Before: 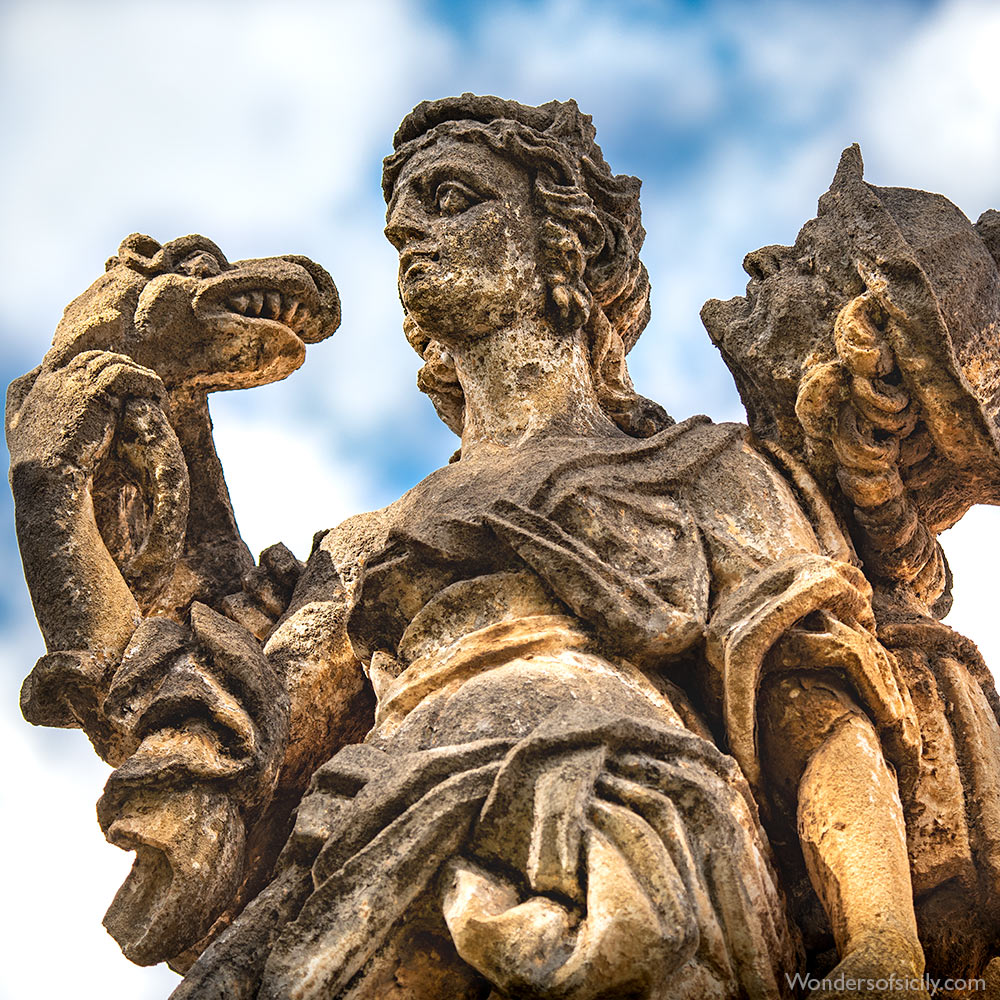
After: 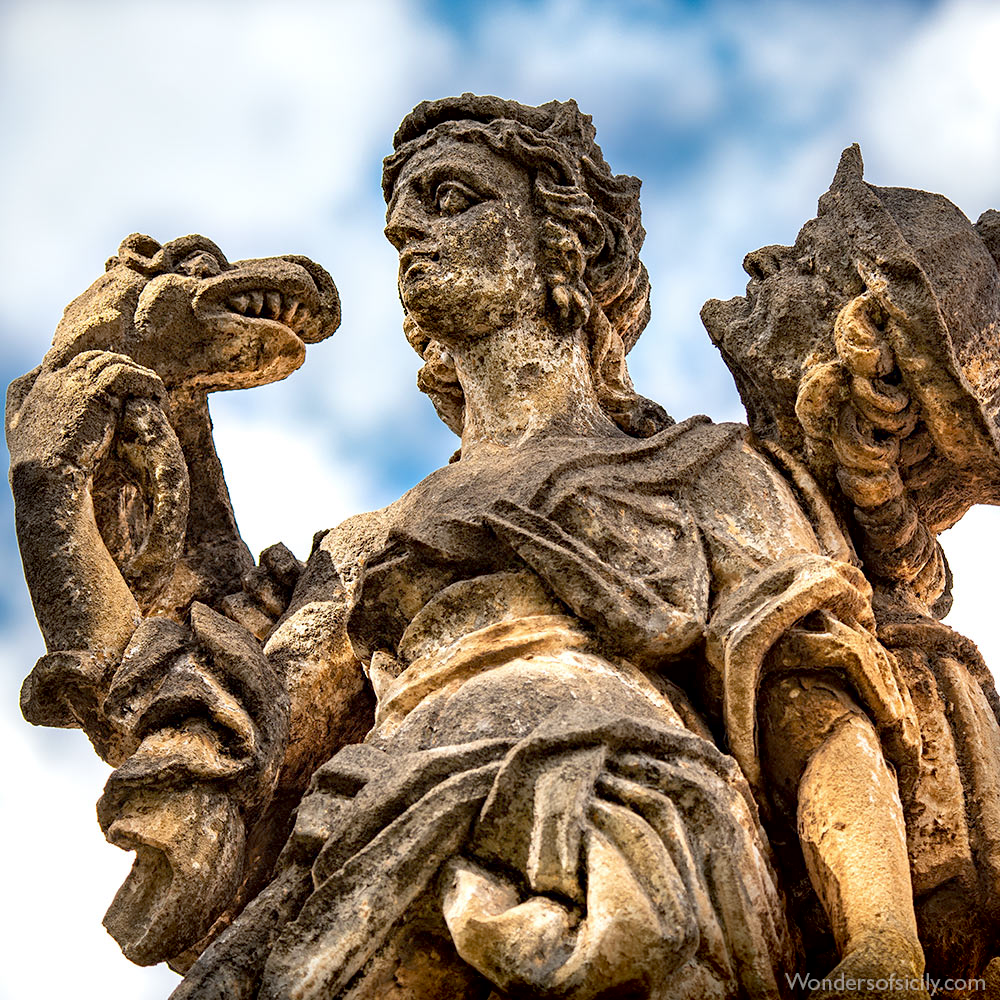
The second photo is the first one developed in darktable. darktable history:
exposure: black level correction 0.012, compensate exposure bias true, compensate highlight preservation false
contrast brightness saturation: saturation -0.054
